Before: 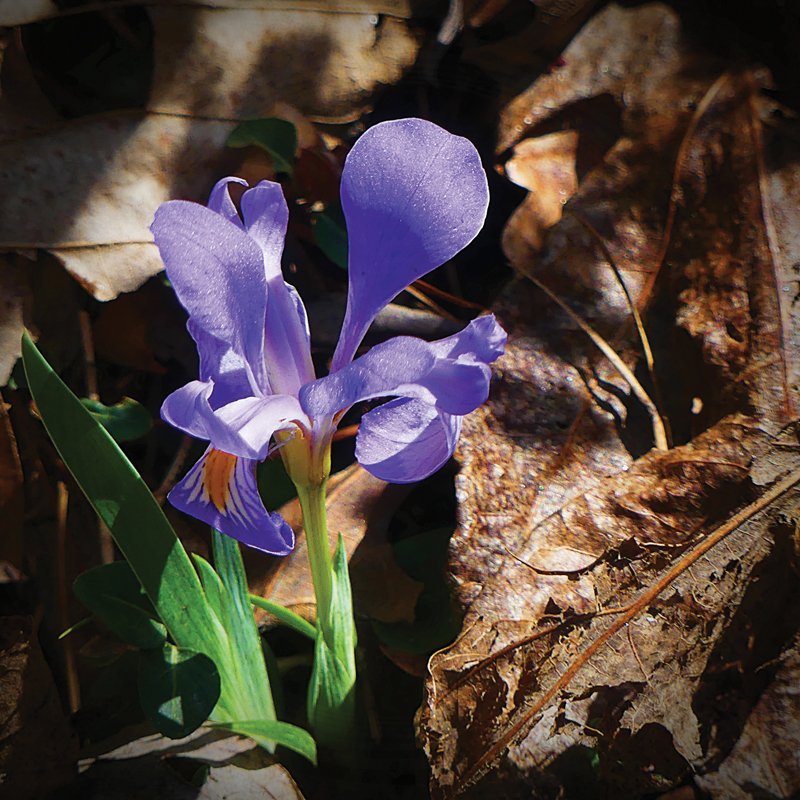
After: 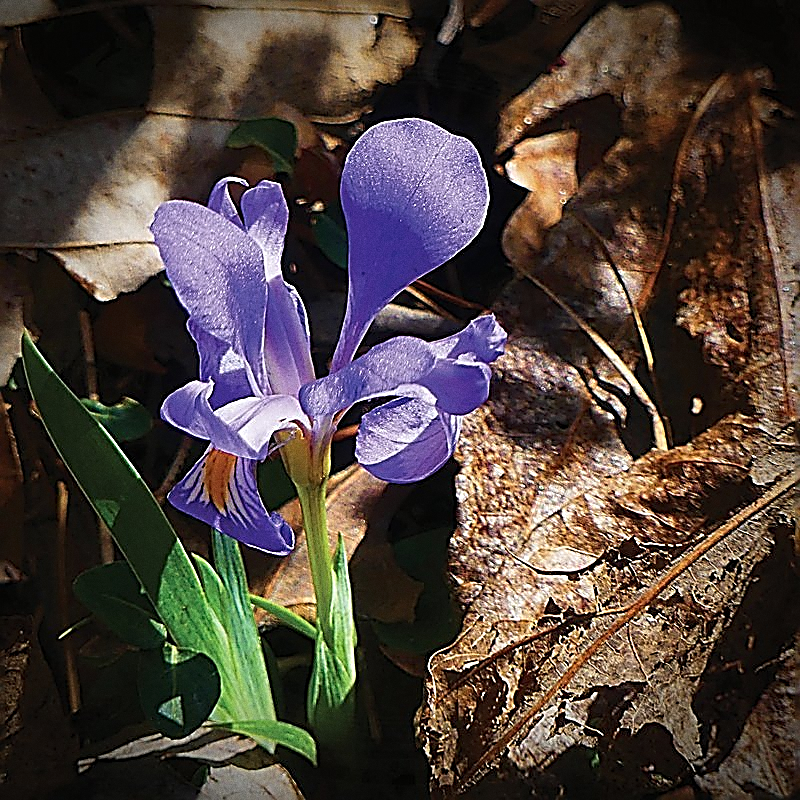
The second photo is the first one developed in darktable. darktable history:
sharpen: amount 2
grain: on, module defaults
